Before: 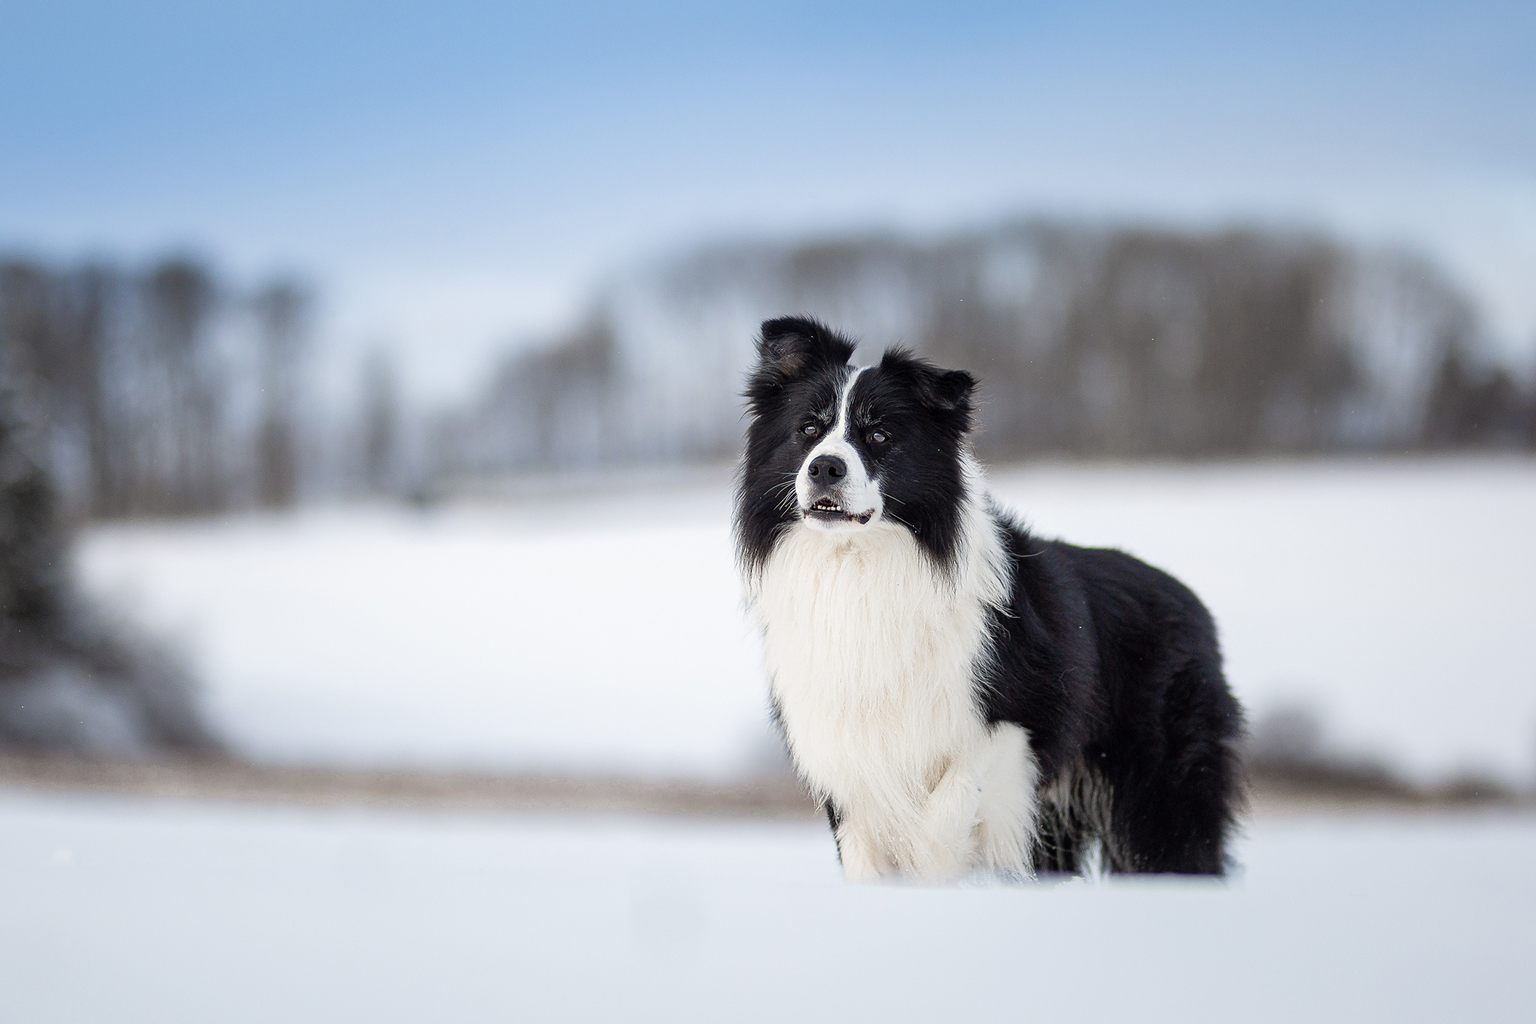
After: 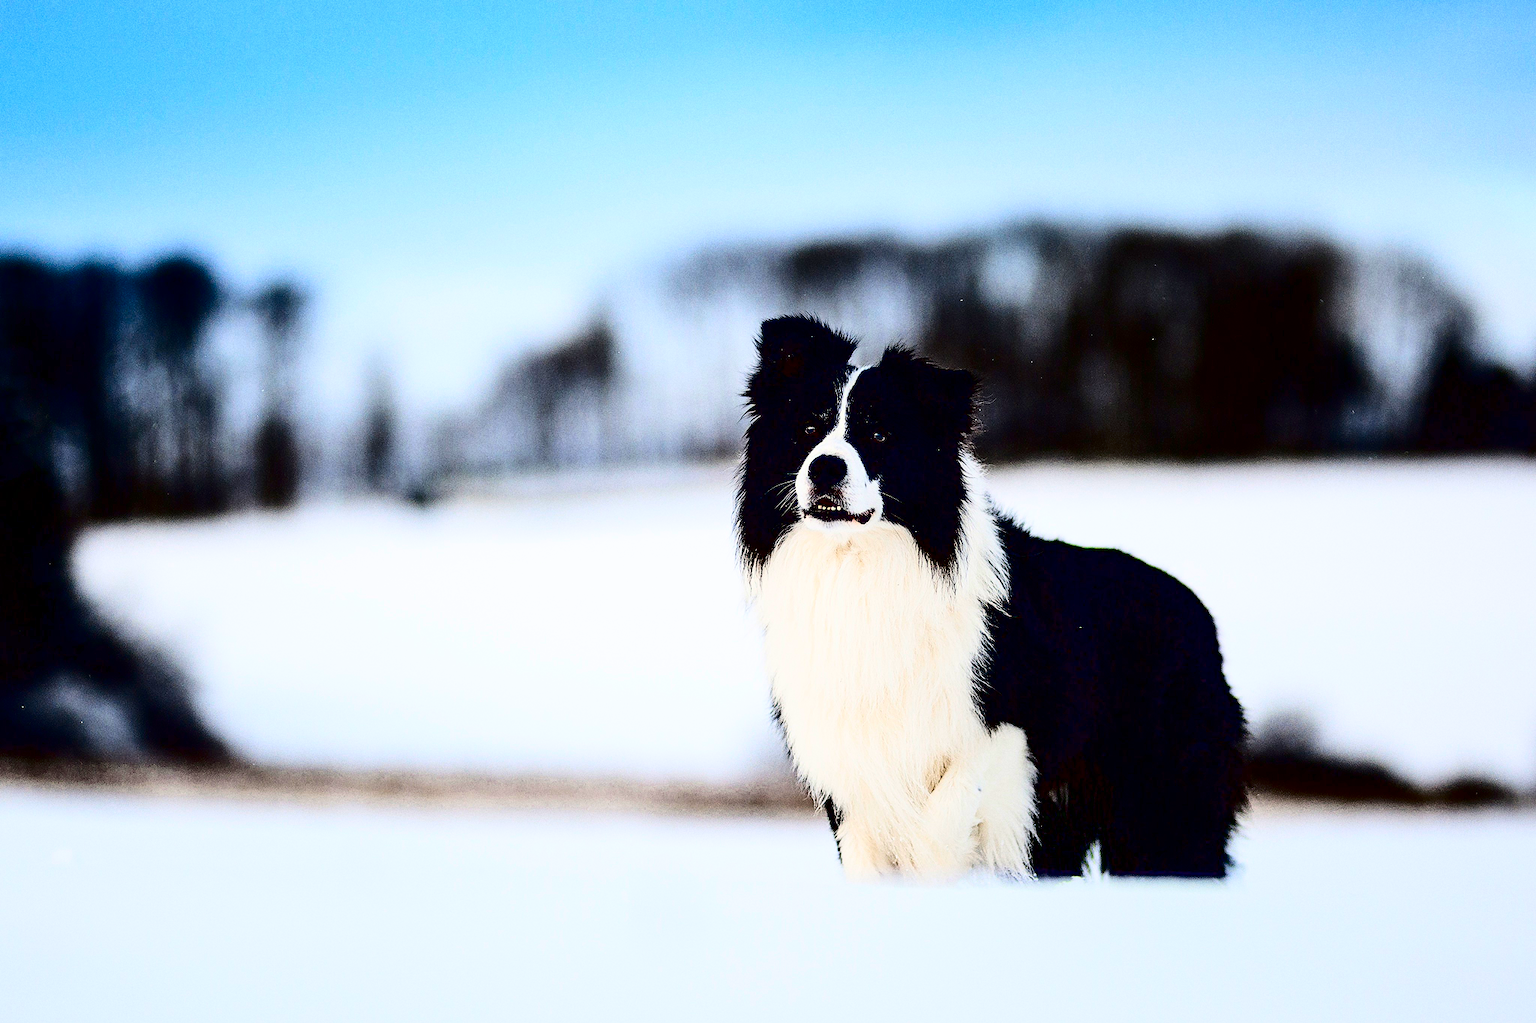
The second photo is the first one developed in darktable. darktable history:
contrast brightness saturation: contrast 0.77, brightness -1, saturation 1
grain: coarseness 0.09 ISO
